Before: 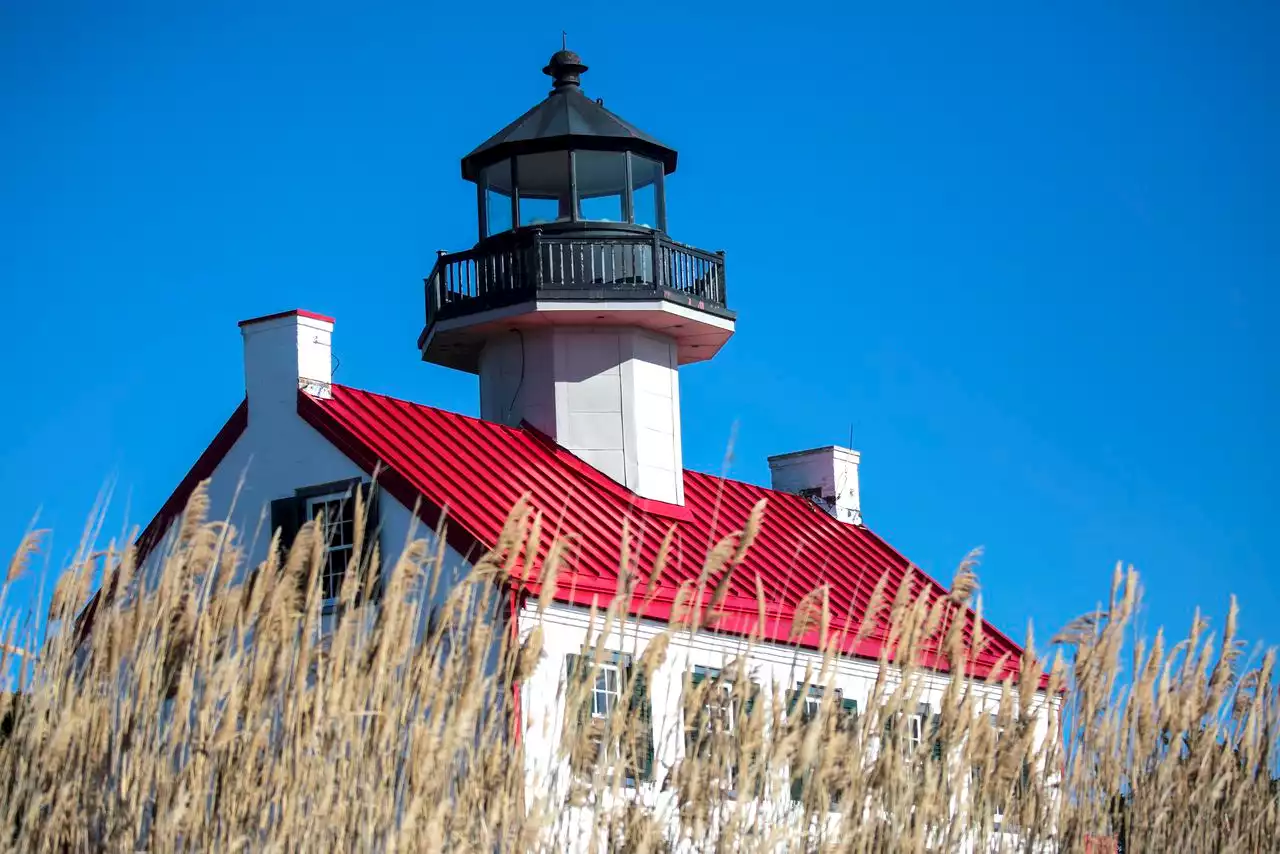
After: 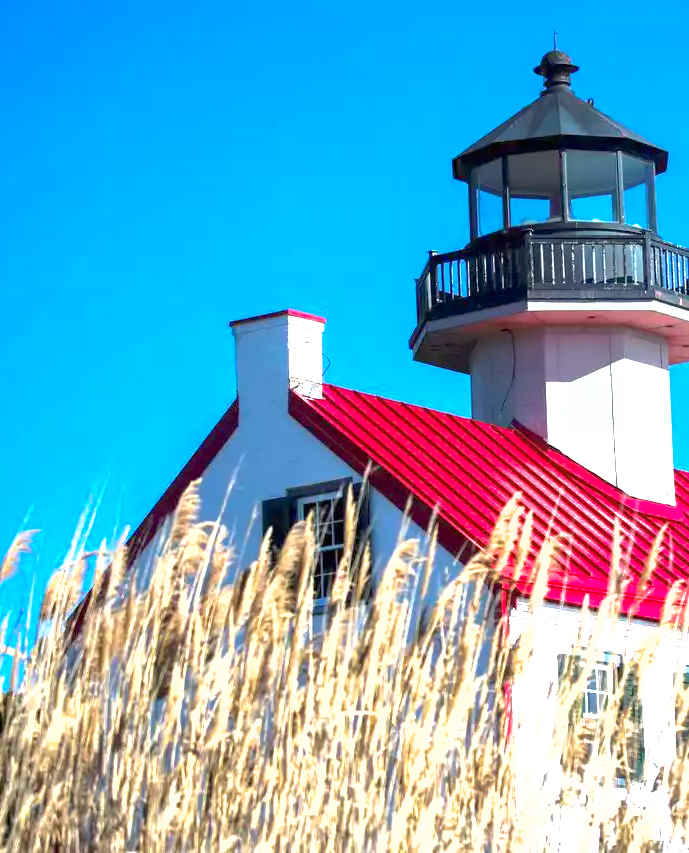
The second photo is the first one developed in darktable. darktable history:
shadows and highlights: on, module defaults
exposure: black level correction 0, exposure 1.286 EV, compensate highlight preservation false
crop: left 0.779%, right 45.378%, bottom 0.092%
